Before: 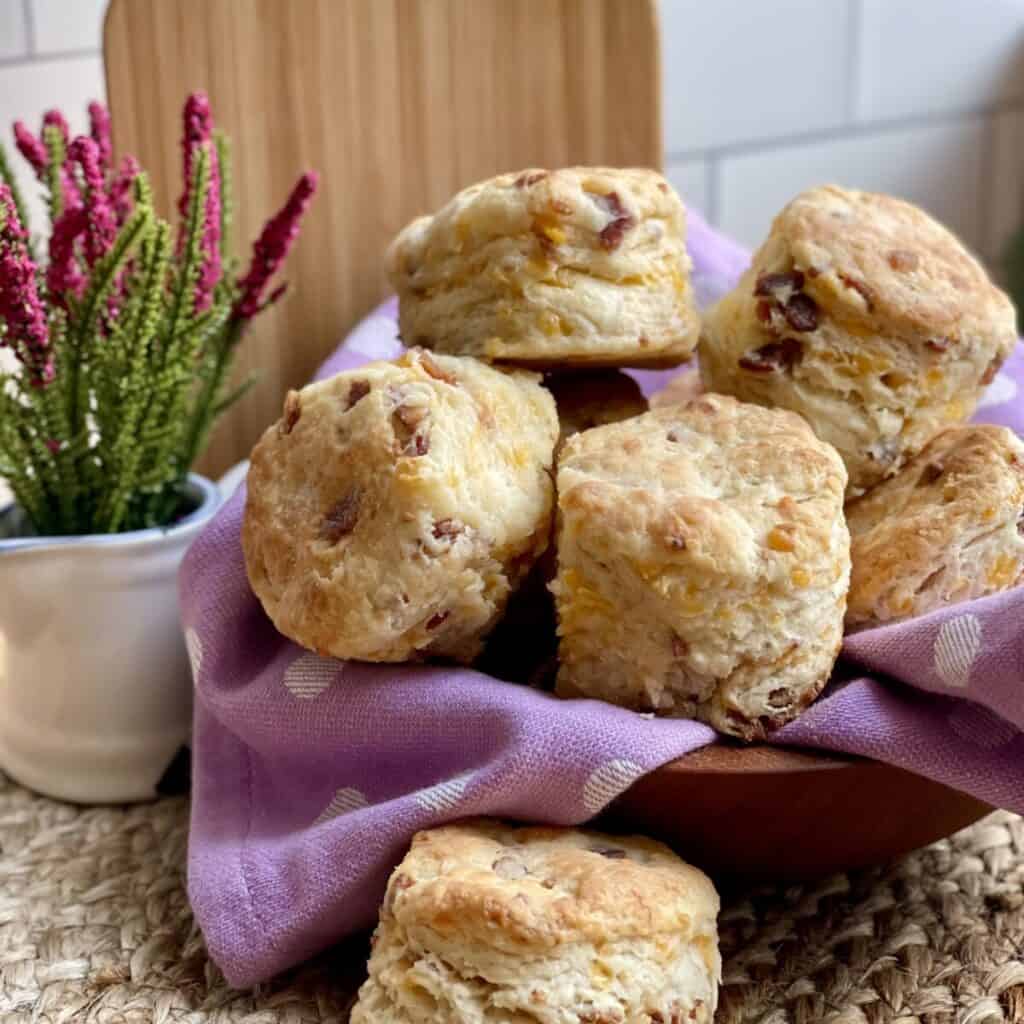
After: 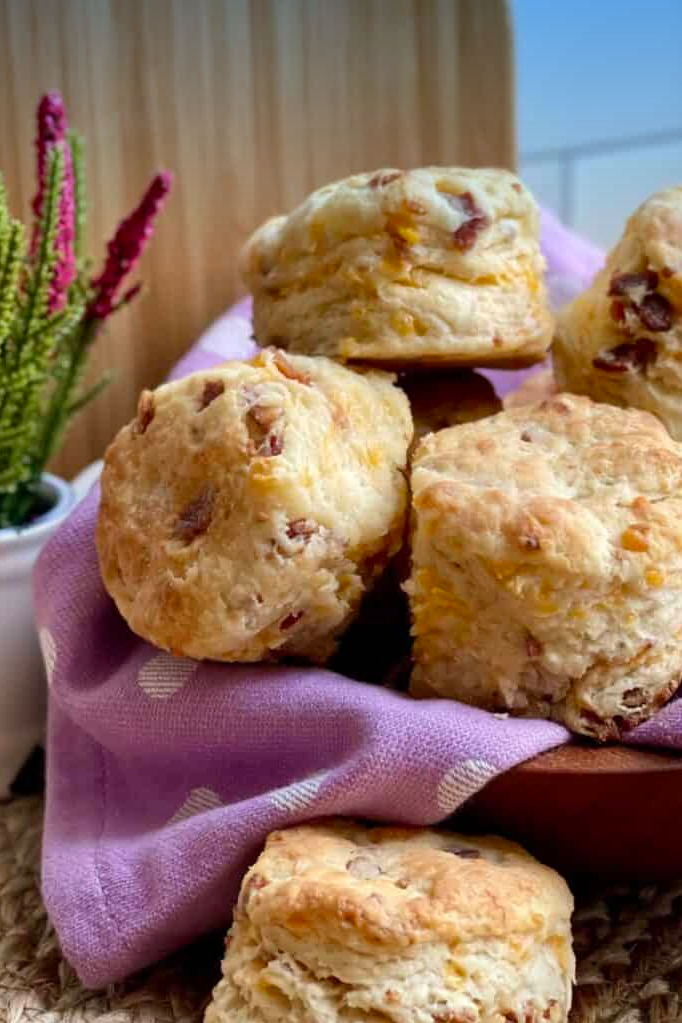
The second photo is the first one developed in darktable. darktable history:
graduated density: density 2.02 EV, hardness 44%, rotation 0.374°, offset 8.21, hue 208.8°, saturation 97%
crop and rotate: left 14.292%, right 19.041%
